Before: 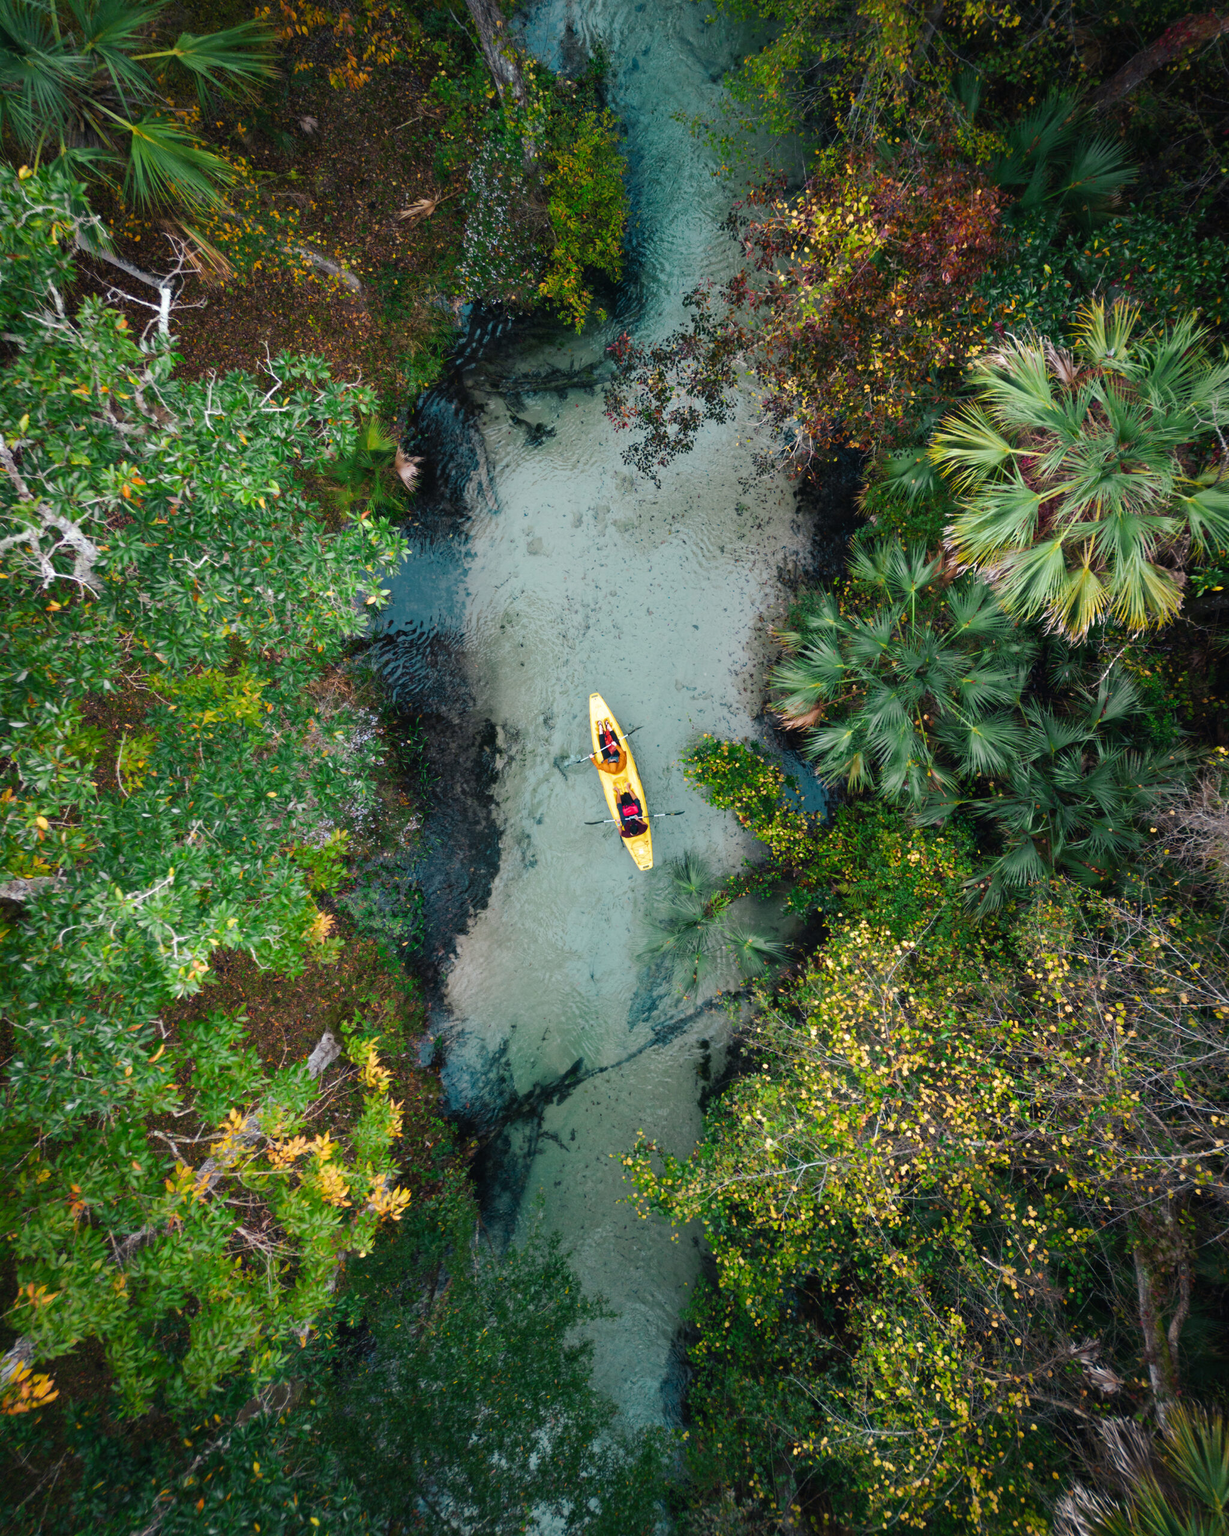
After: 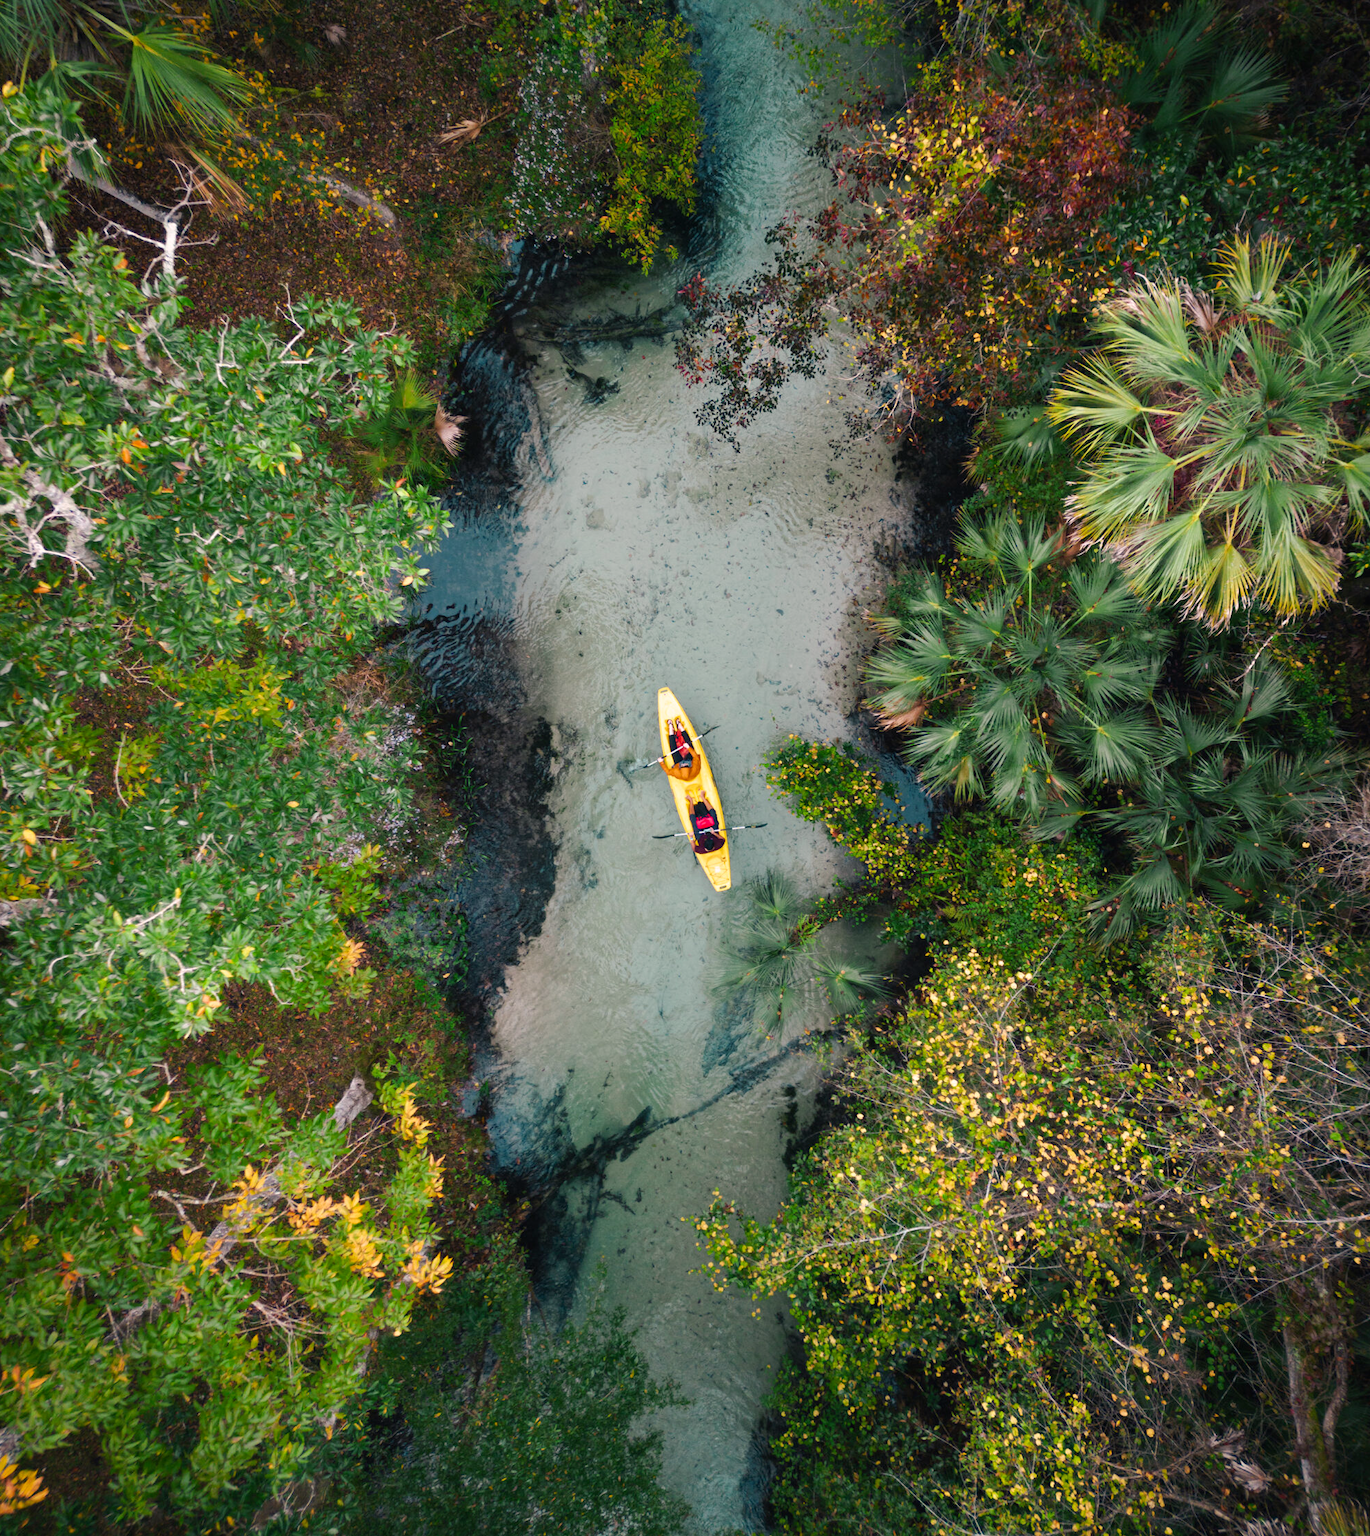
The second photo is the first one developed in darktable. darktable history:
crop: left 1.398%, top 6.192%, right 1.494%, bottom 6.772%
color correction: highlights a* 6.84, highlights b* 4.17
